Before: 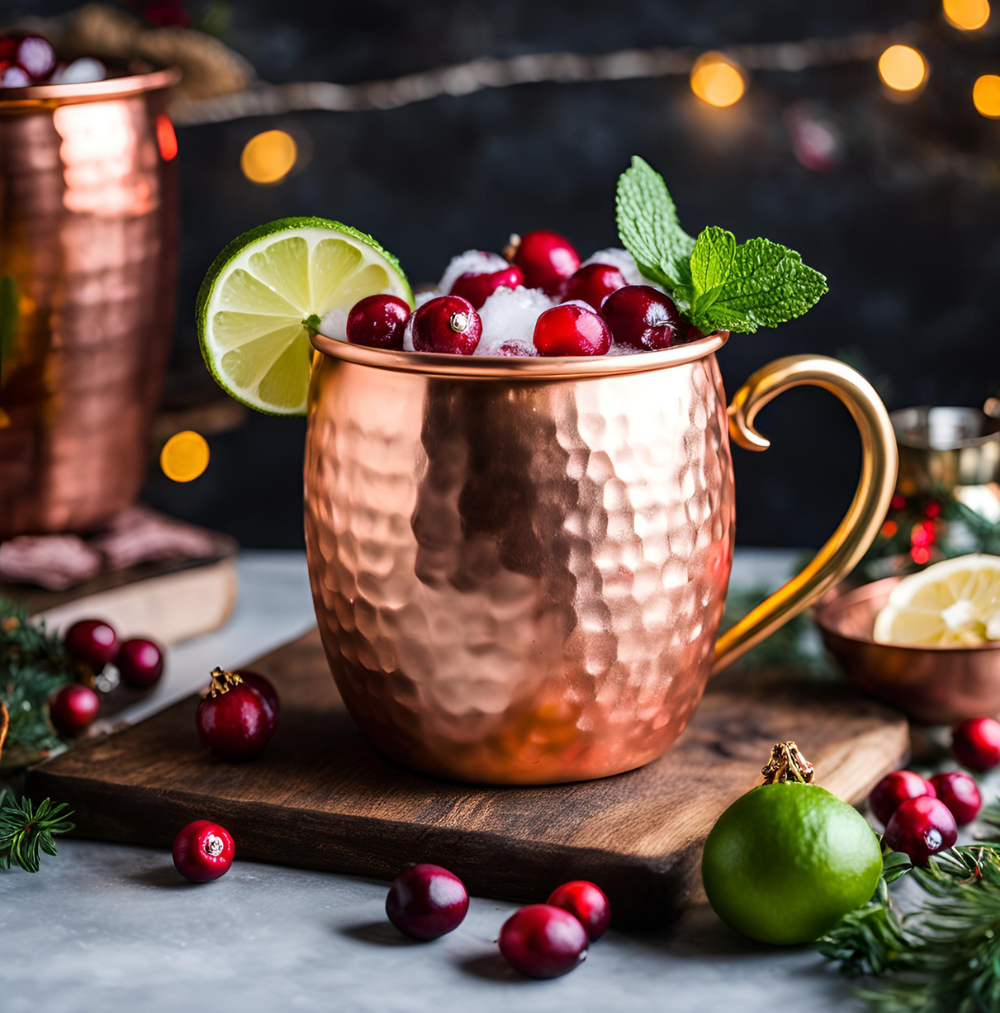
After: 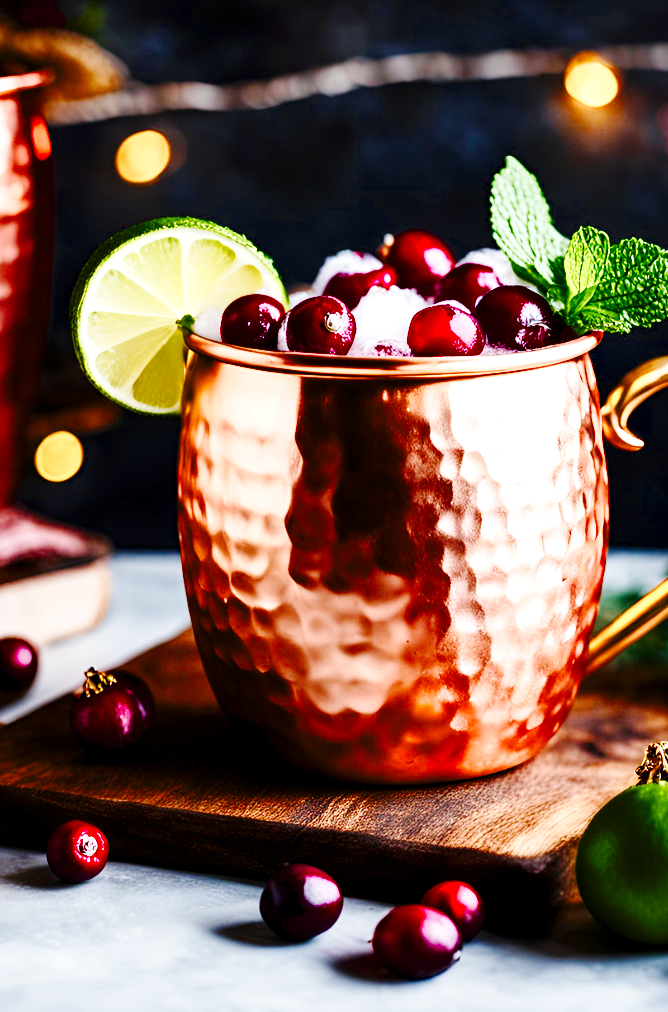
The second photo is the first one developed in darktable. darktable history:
exposure: black level correction 0.001, exposure 0.498 EV, compensate highlight preservation false
color balance rgb: global offset › luminance -0.255%, perceptual saturation grading › global saturation 0.952%, perceptual saturation grading › highlights -17.878%, perceptual saturation grading › mid-tones 32.965%, perceptual saturation grading › shadows 50.397%, saturation formula JzAzBz (2021)
crop and rotate: left 12.669%, right 20.444%
base curve: curves: ch0 [(0, 0) (0.036, 0.025) (0.121, 0.166) (0.206, 0.329) (0.605, 0.79) (1, 1)], preserve colors none
